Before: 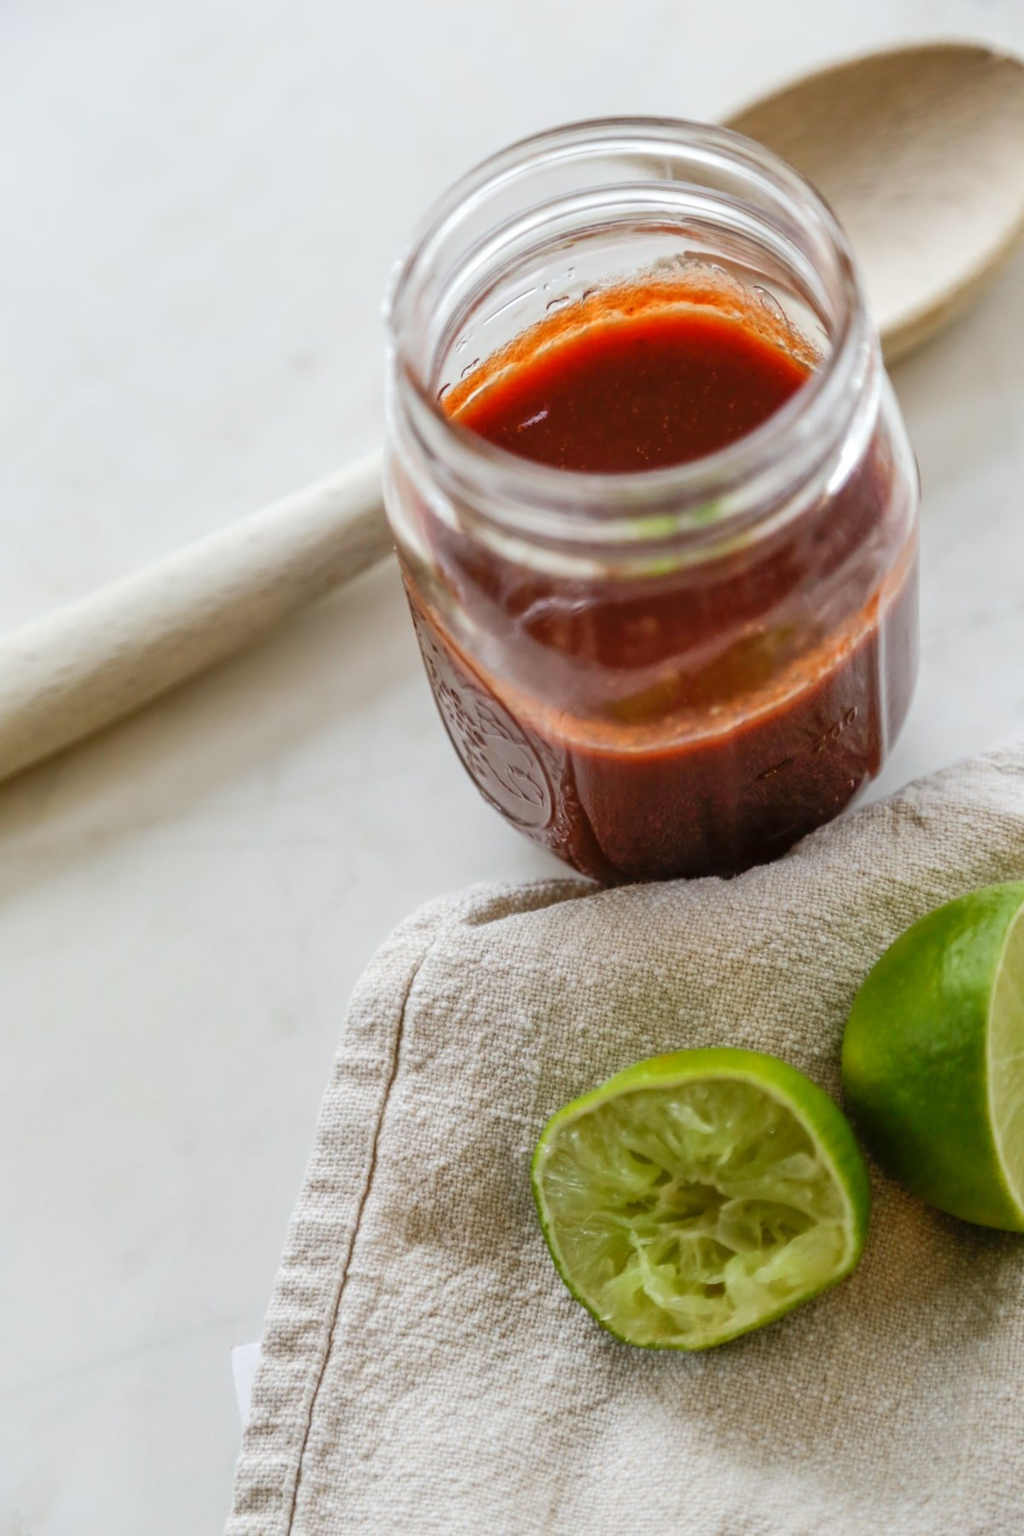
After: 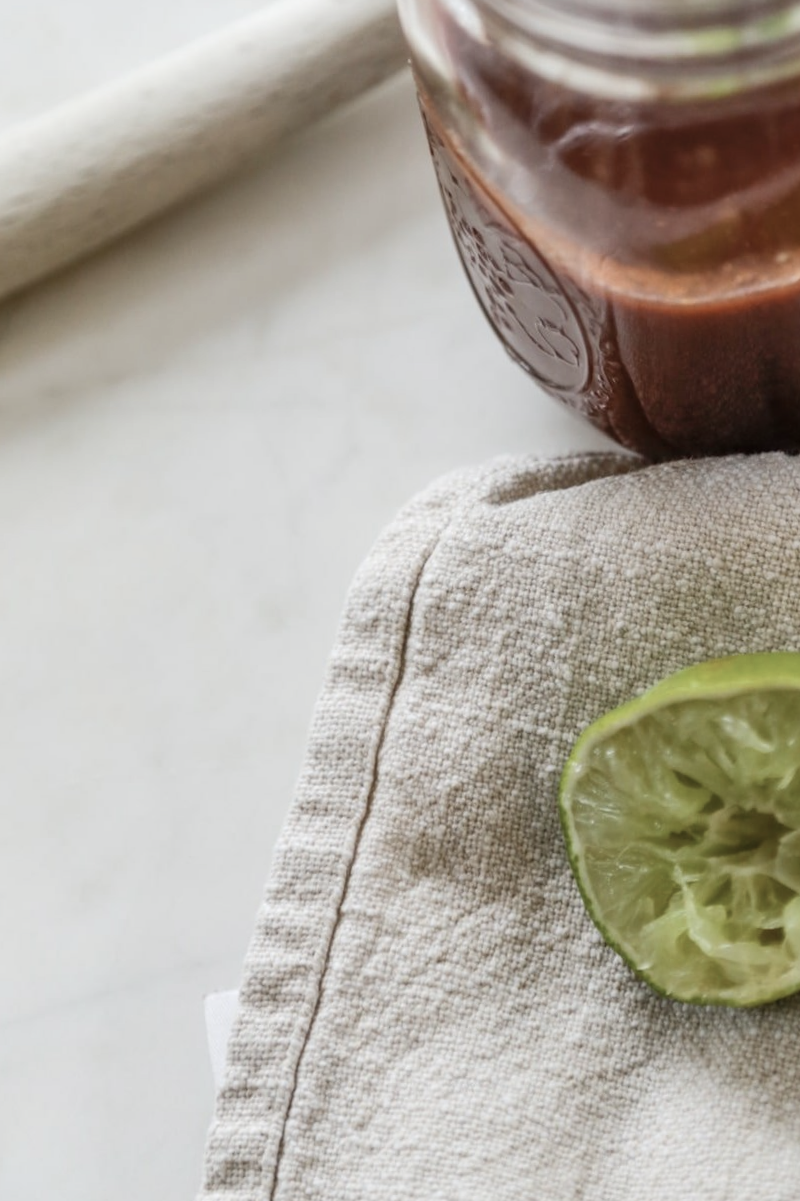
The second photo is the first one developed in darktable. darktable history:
crop and rotate: angle -0.82°, left 3.85%, top 31.828%, right 27.992%
contrast brightness saturation: contrast 0.1, saturation -0.36
